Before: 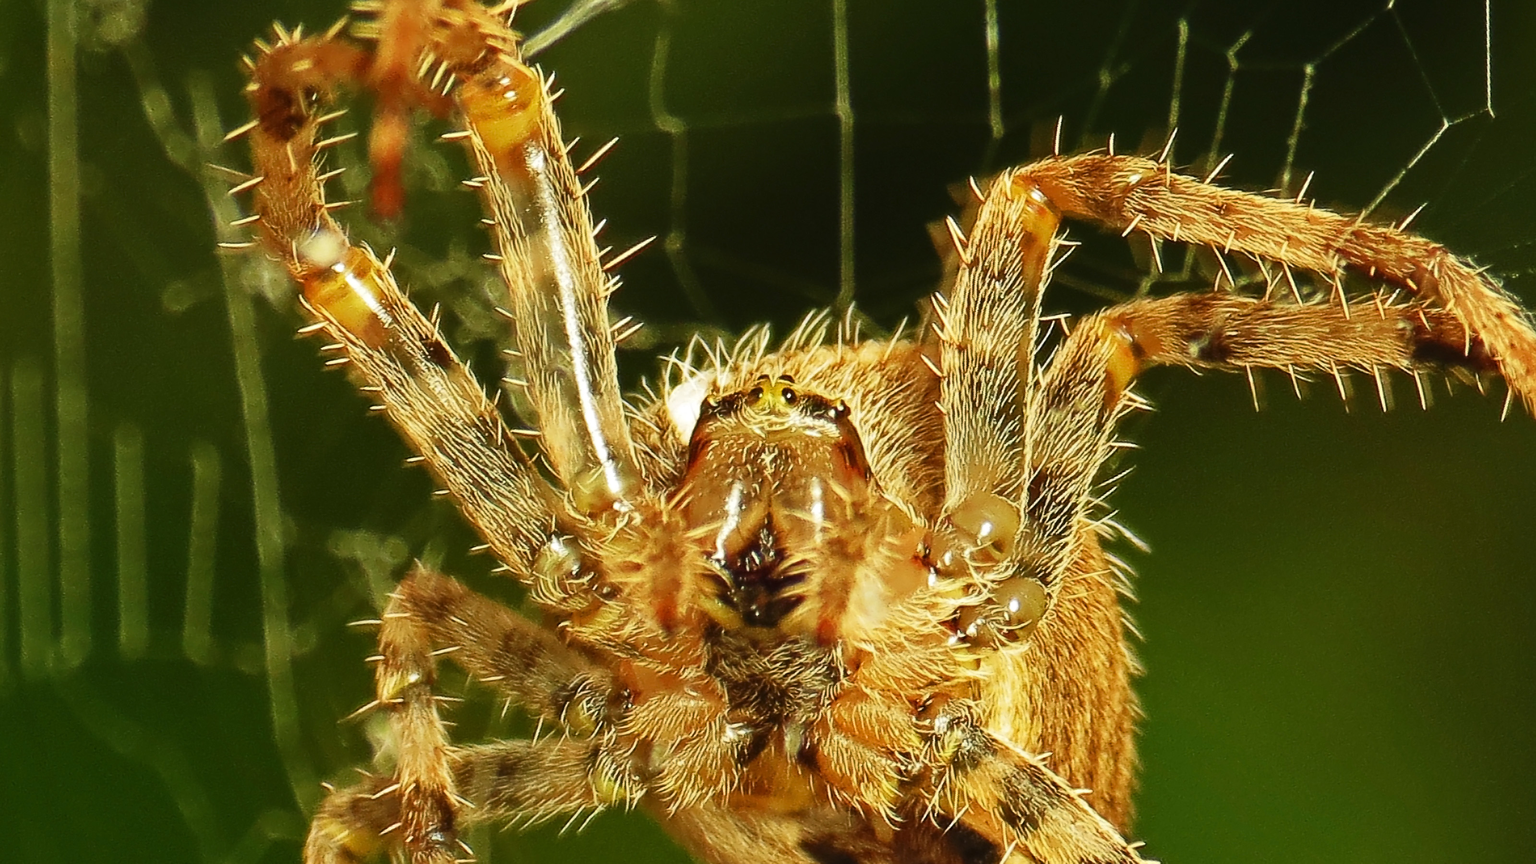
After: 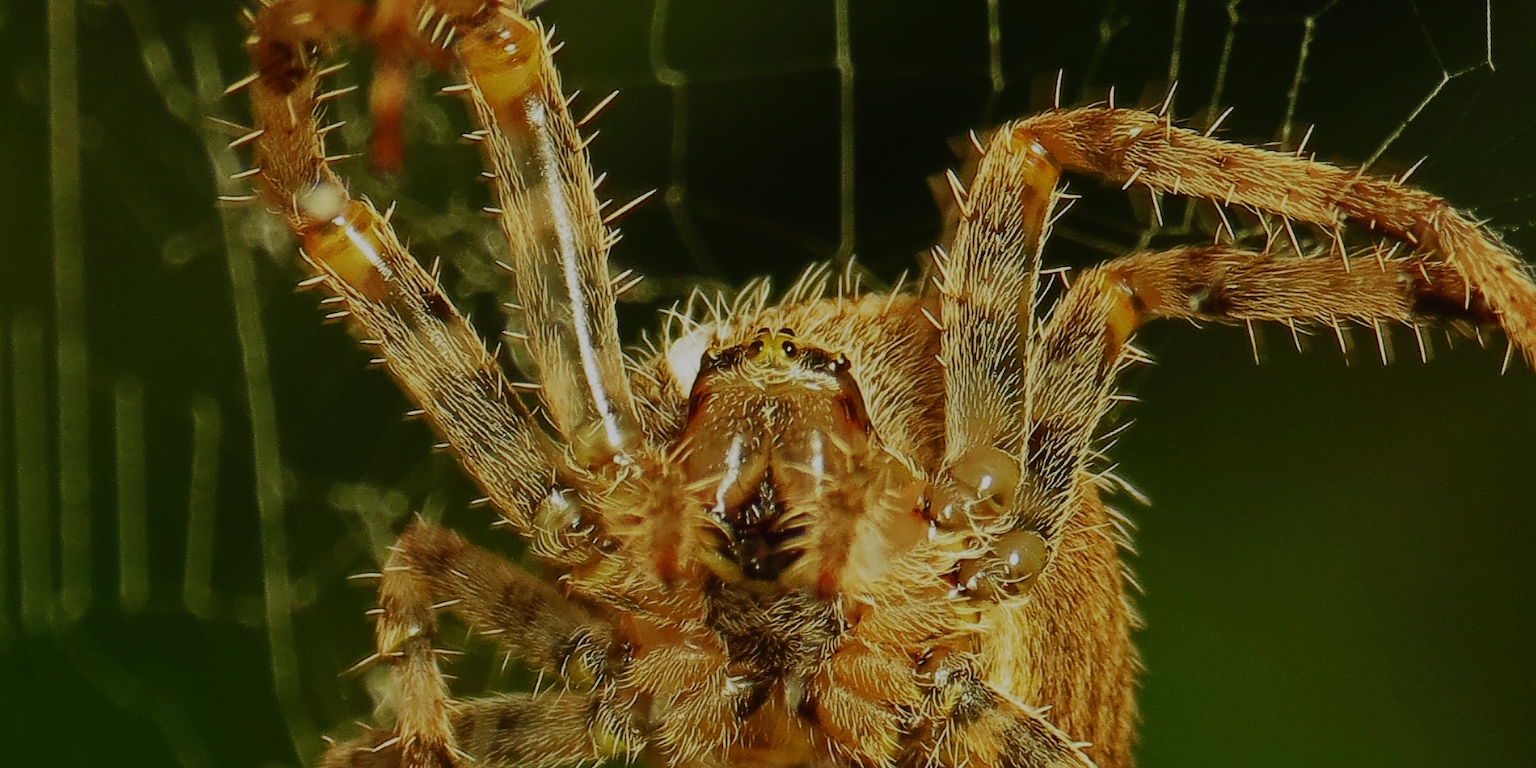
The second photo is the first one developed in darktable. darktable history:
crop and rotate: top 5.467%, bottom 5.628%
exposure: exposure -0.958 EV, compensate highlight preservation false
